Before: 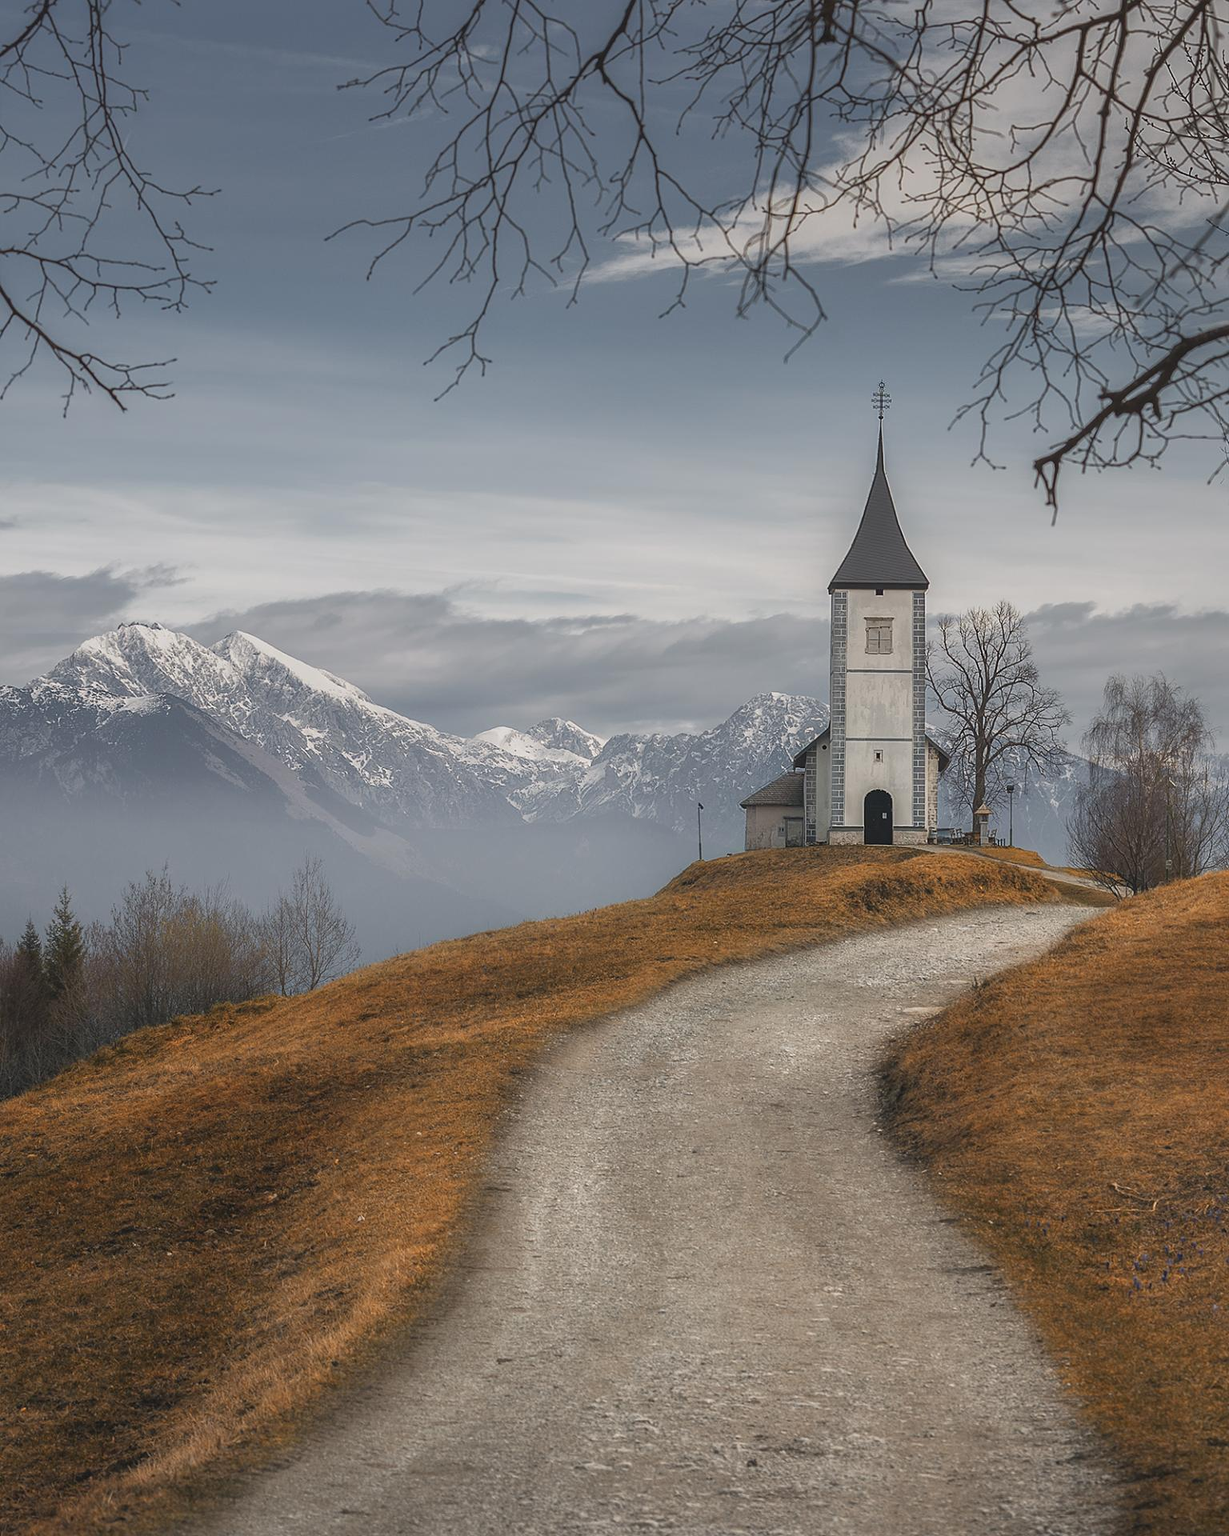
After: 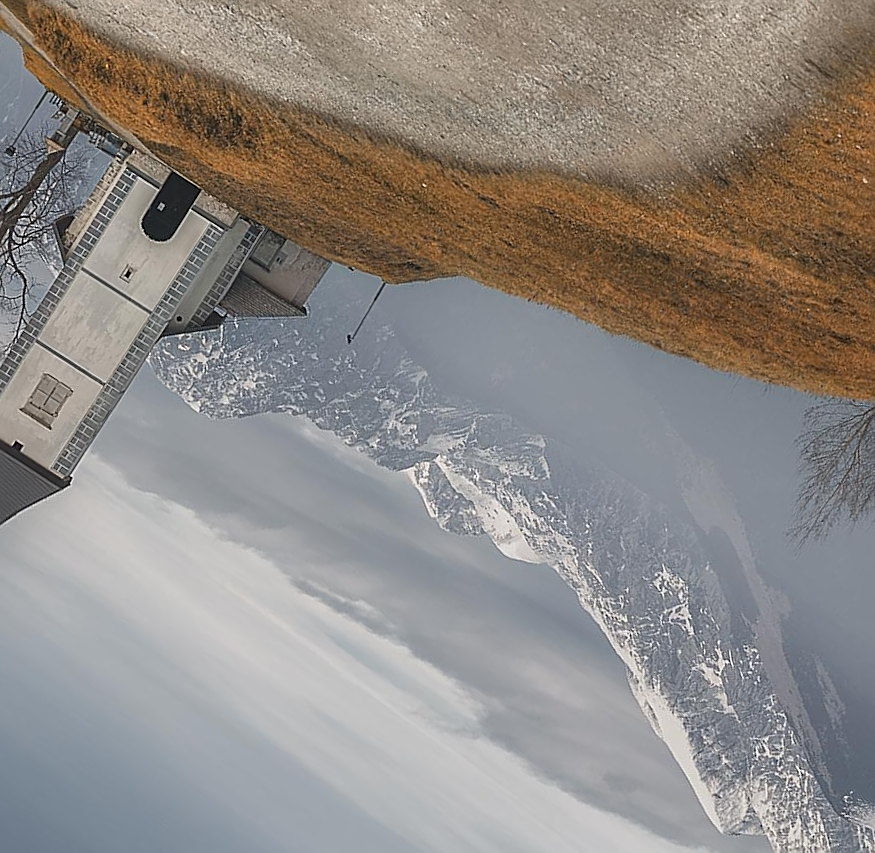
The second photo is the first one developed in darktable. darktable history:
sharpen: on, module defaults
crop and rotate: angle 147.78°, left 9.205%, top 15.642%, right 4.572%, bottom 17.143%
